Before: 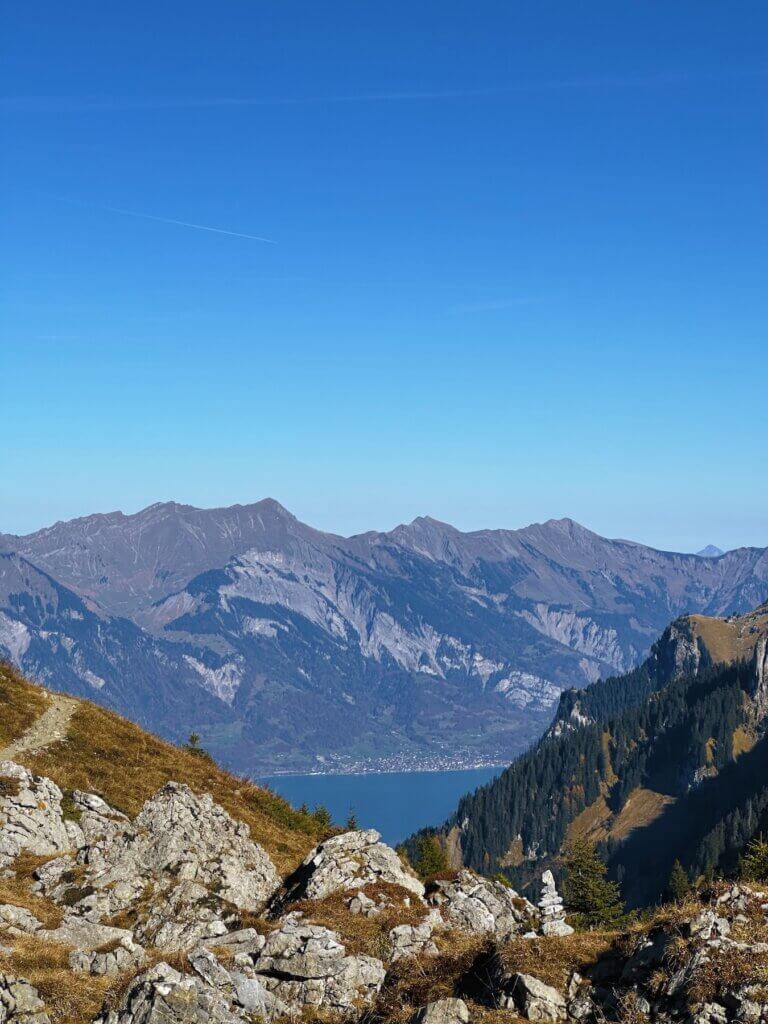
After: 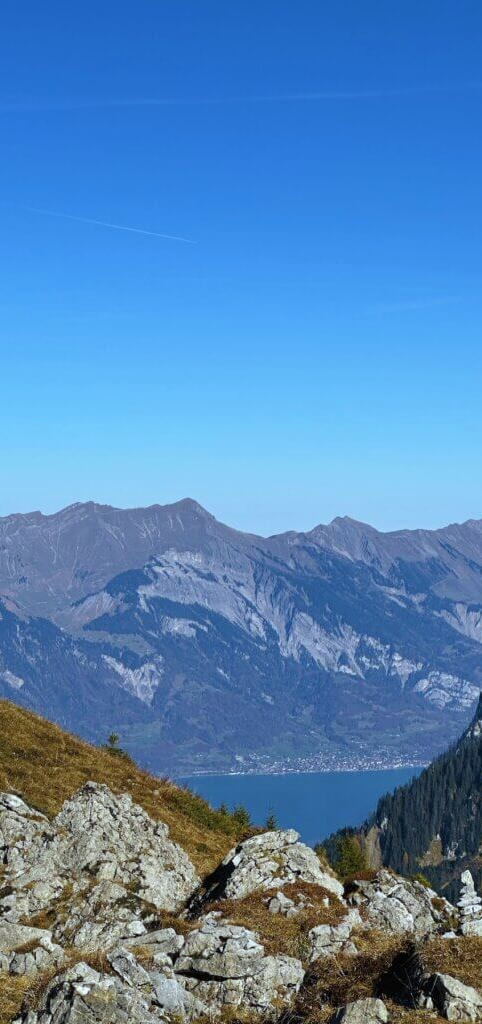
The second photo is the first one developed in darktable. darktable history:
white balance: red 0.925, blue 1.046
crop: left 10.644%, right 26.528%
